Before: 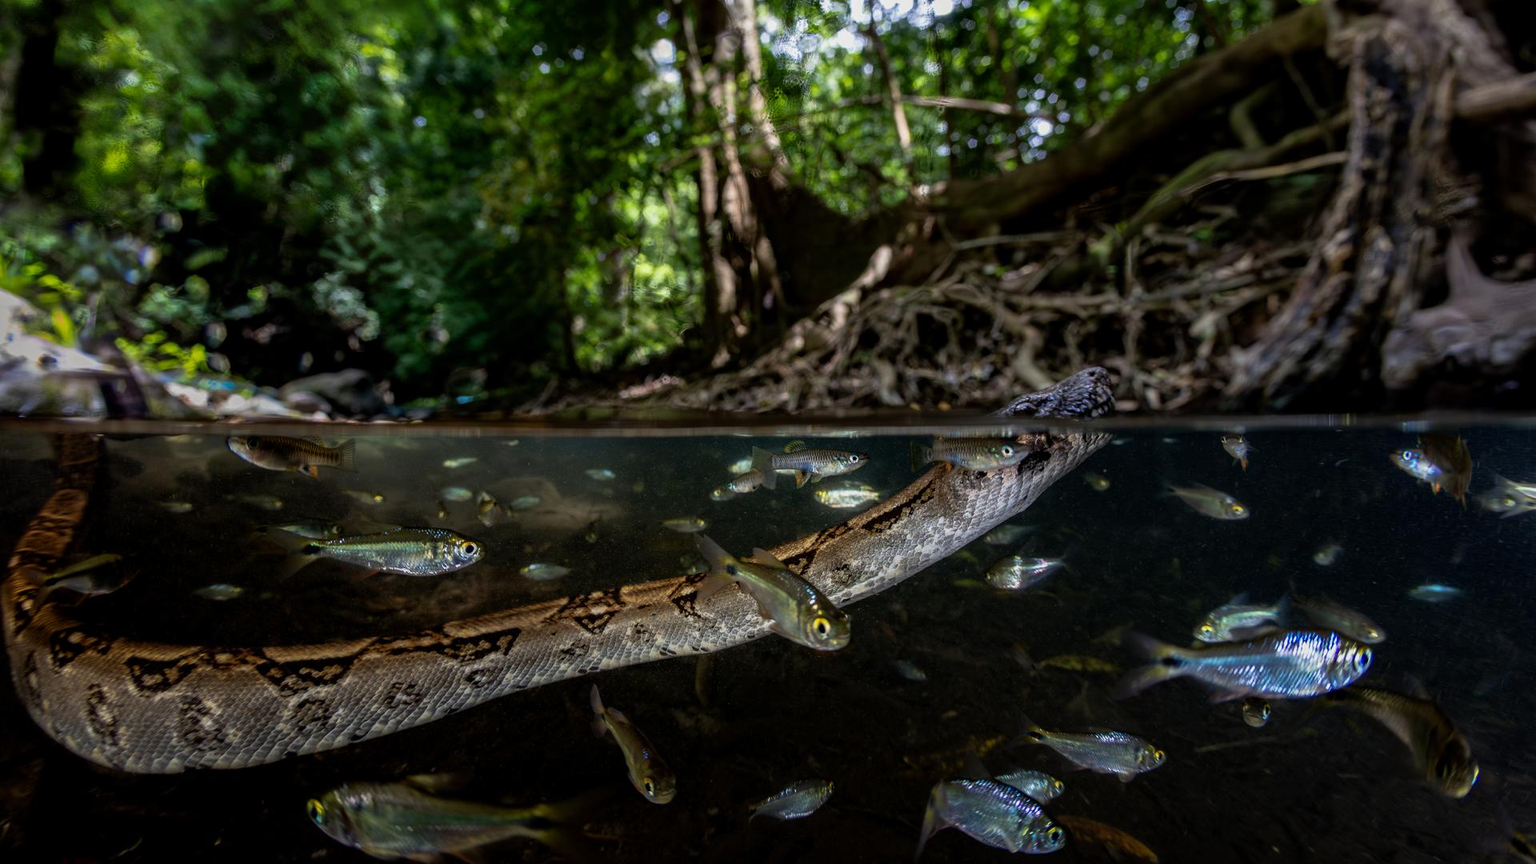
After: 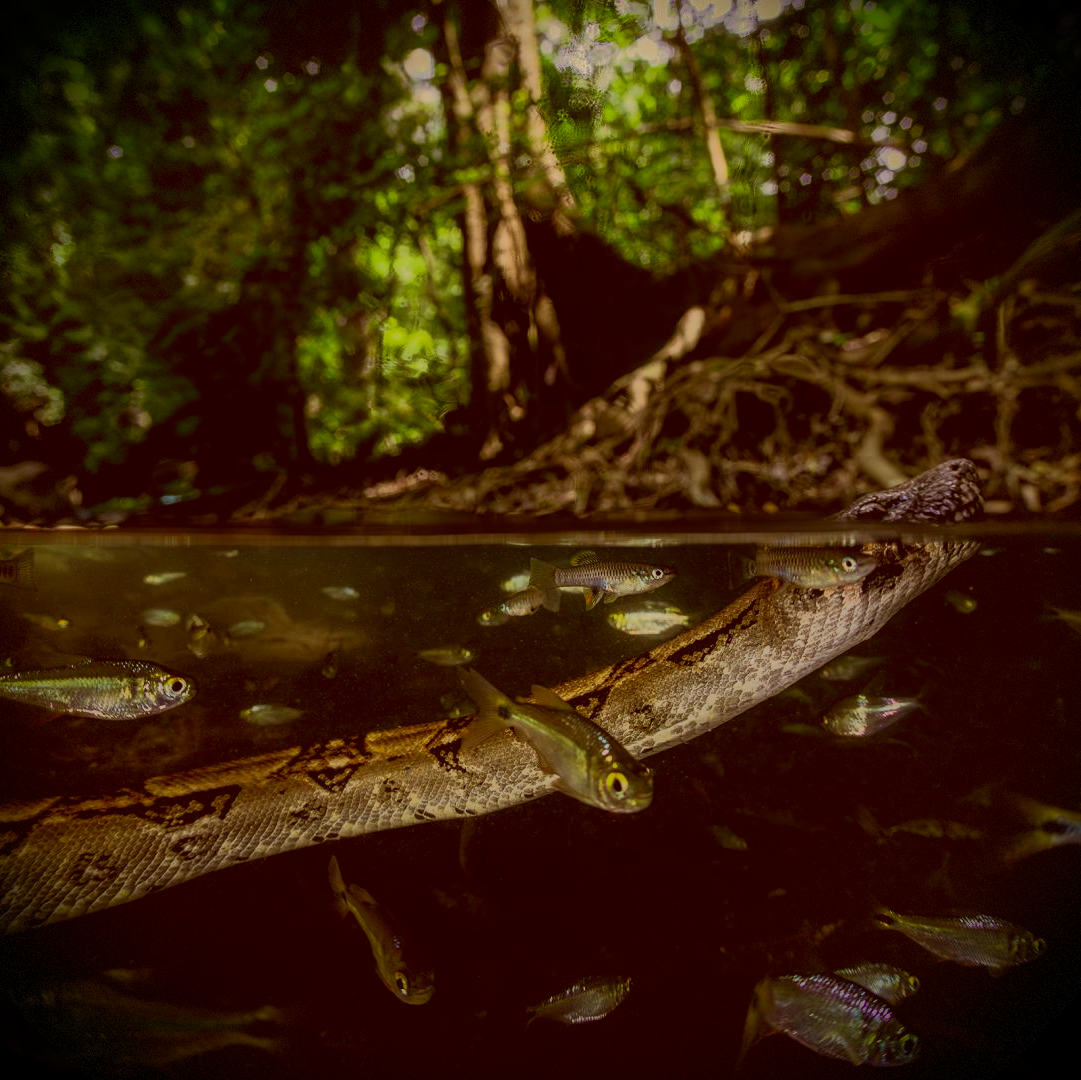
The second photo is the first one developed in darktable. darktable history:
shadows and highlights: shadows -18.12, highlights -73.19
tone equalizer: smoothing diameter 24.92%, edges refinement/feathering 7.68, preserve details guided filter
color zones: curves: ch1 [(0.239, 0.552) (0.75, 0.5)]; ch2 [(0.25, 0.462) (0.749, 0.457)], mix -131.5%
contrast equalizer: octaves 7, y [[0.5, 0.488, 0.462, 0.461, 0.491, 0.5], [0.5 ×6], [0.5 ×6], [0 ×6], [0 ×6]]
crop: left 21.361%, right 22.317%
vignetting: brightness -0.989, saturation 0.49, dithering 8-bit output
color correction: highlights a* 1.06, highlights b* 23.82, shadows a* 16.37, shadows b* 24.53
